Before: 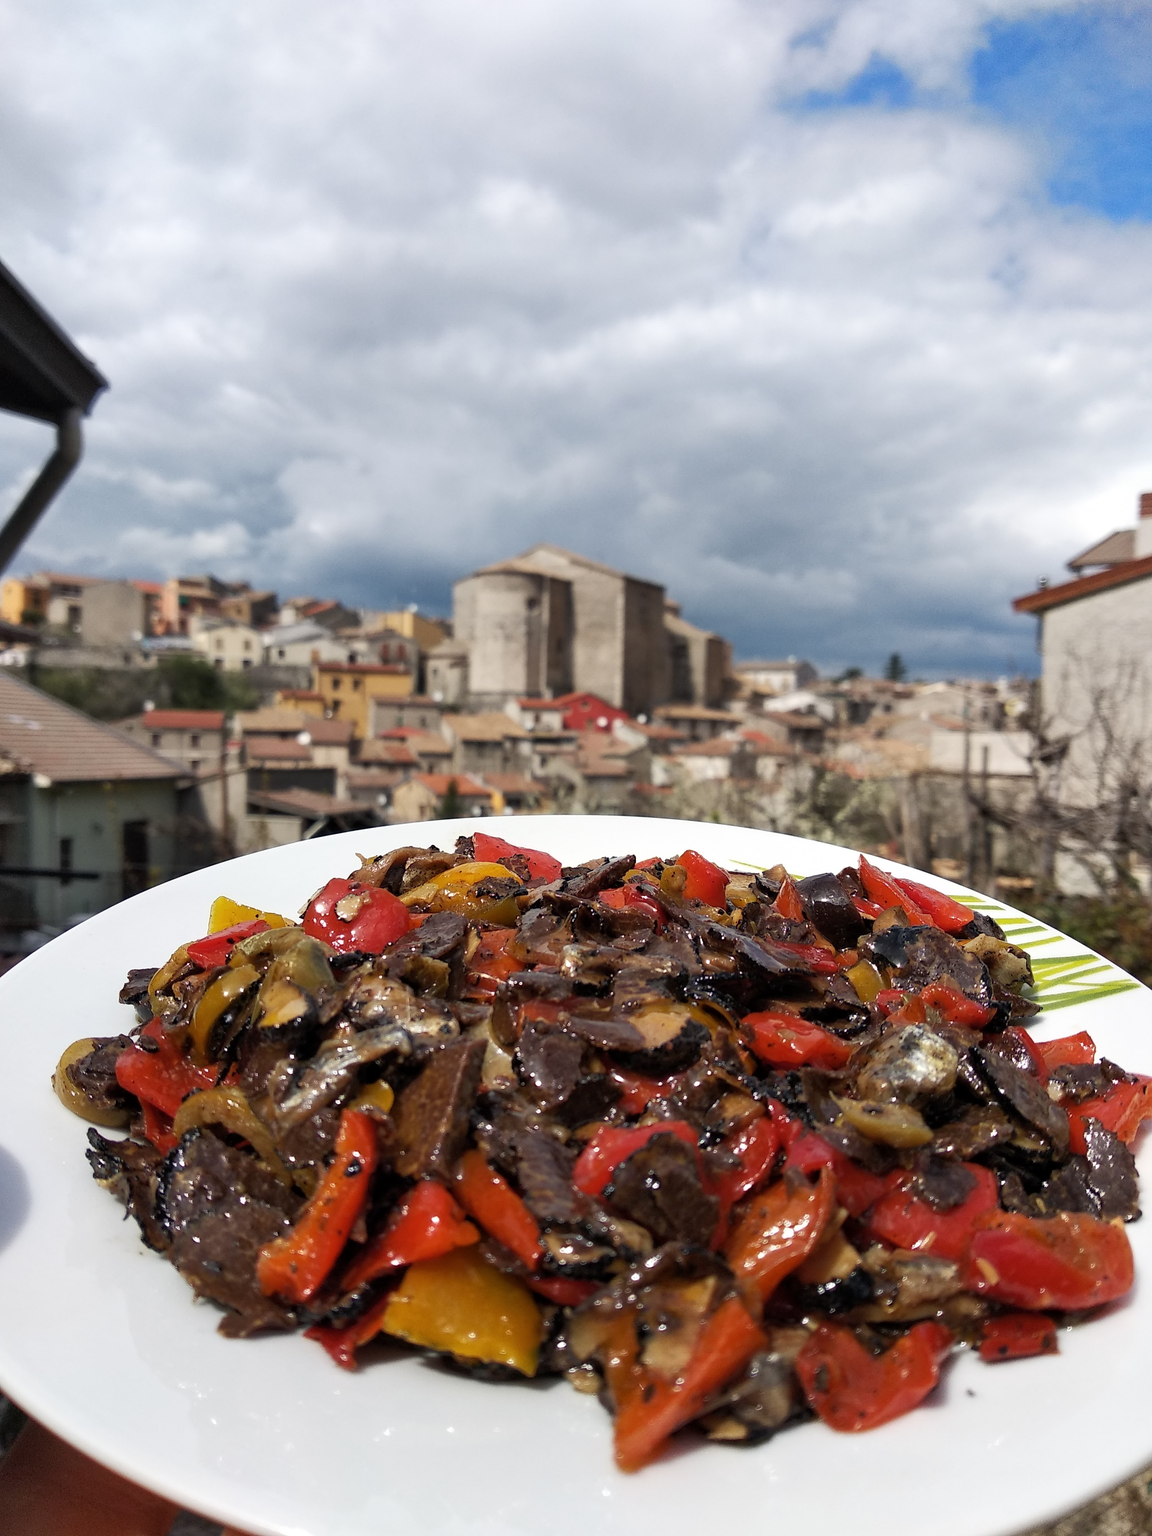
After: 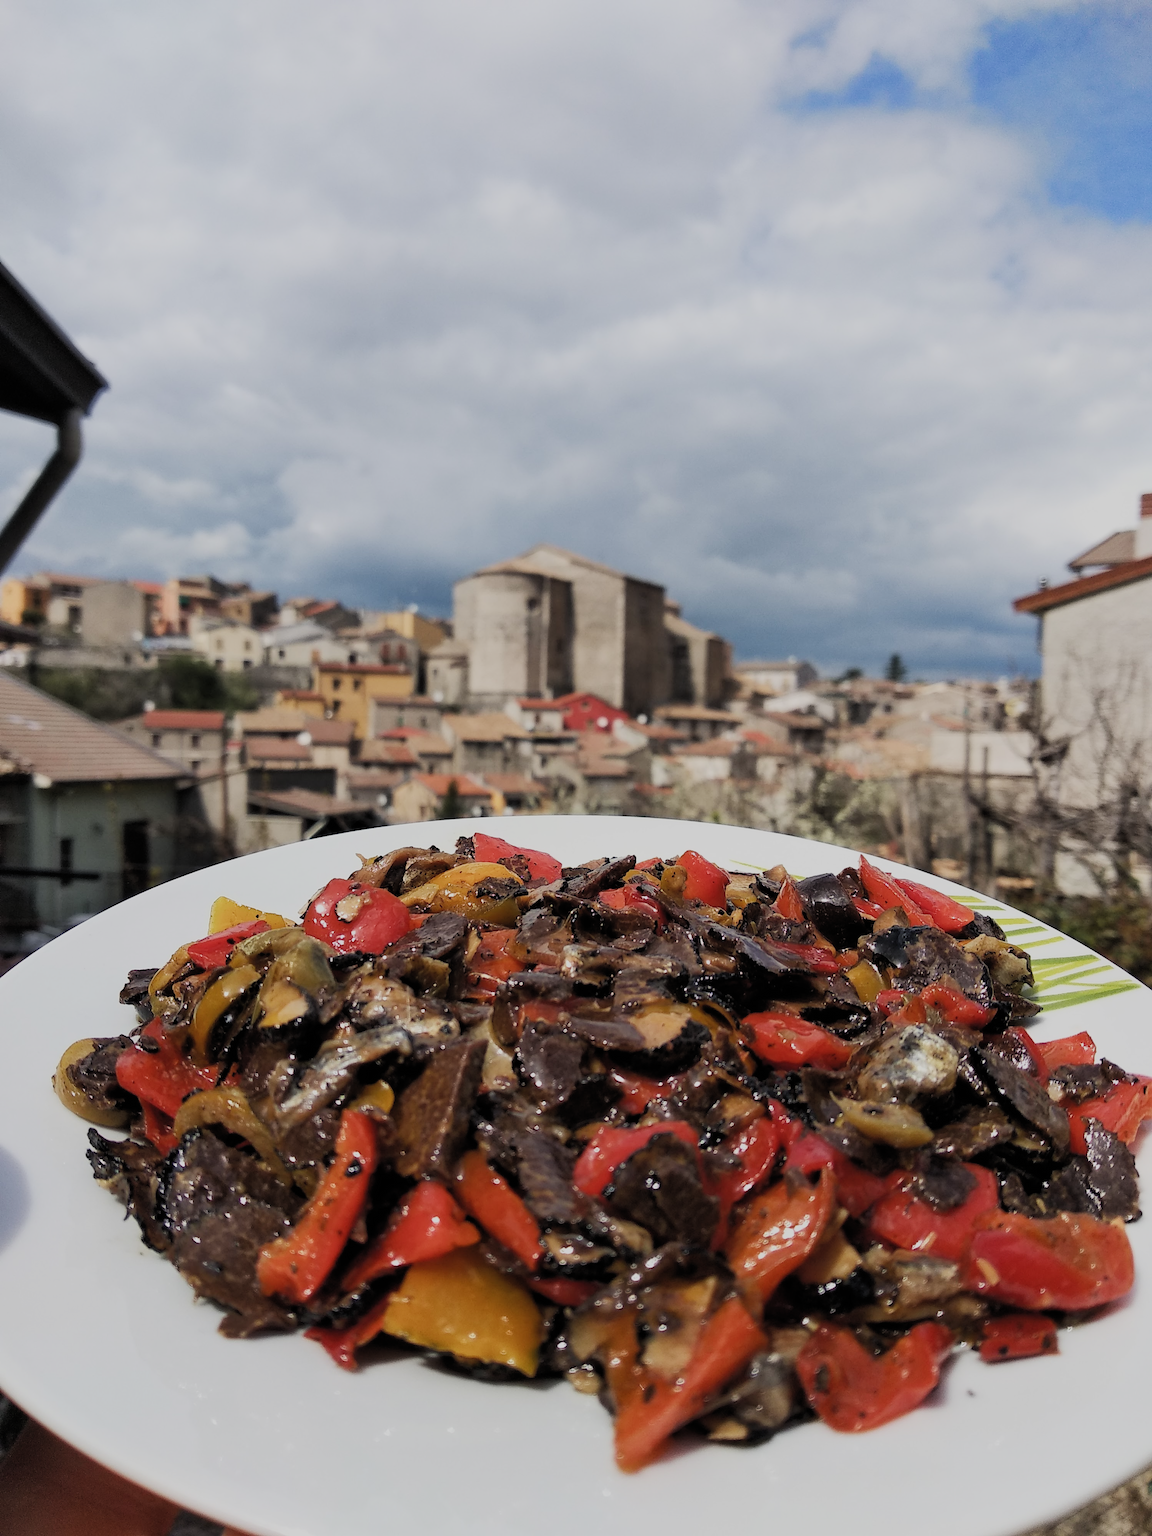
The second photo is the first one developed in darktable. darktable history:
filmic rgb: black relative exposure -7.65 EV, white relative exposure 4.56 EV, threshold 2.99 EV, hardness 3.61, contrast 1.051, color science v5 (2021), contrast in shadows safe, contrast in highlights safe, enable highlight reconstruction true
